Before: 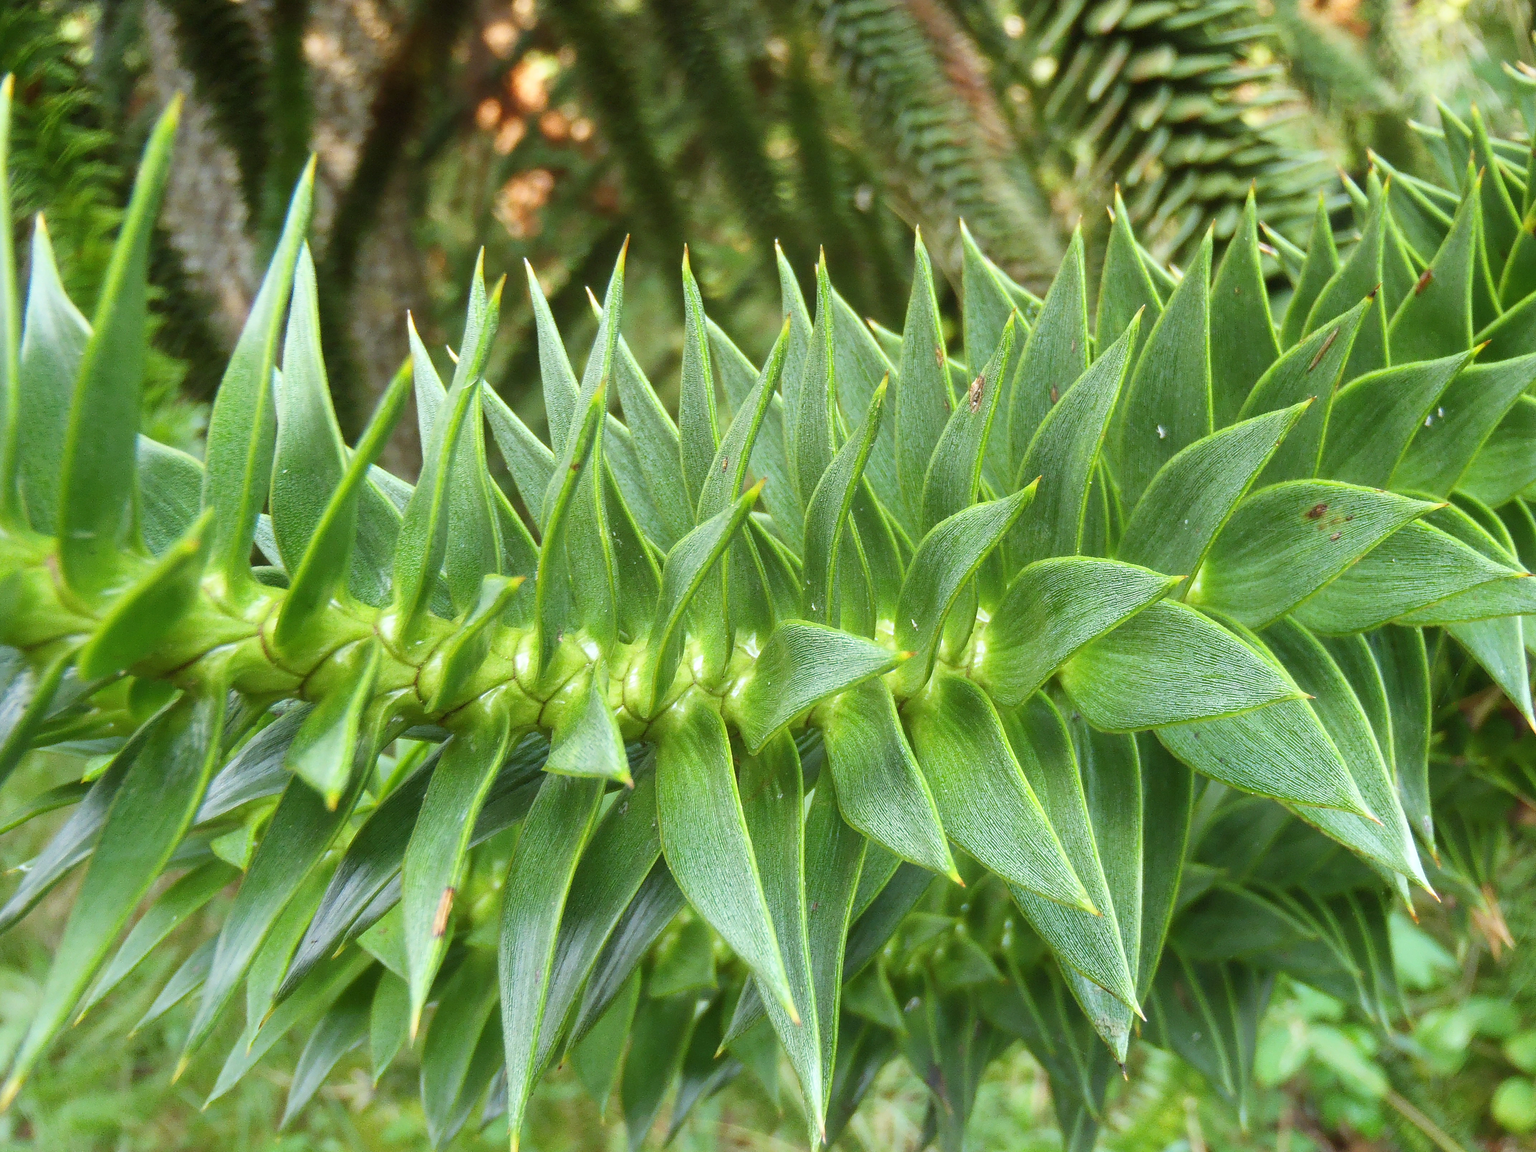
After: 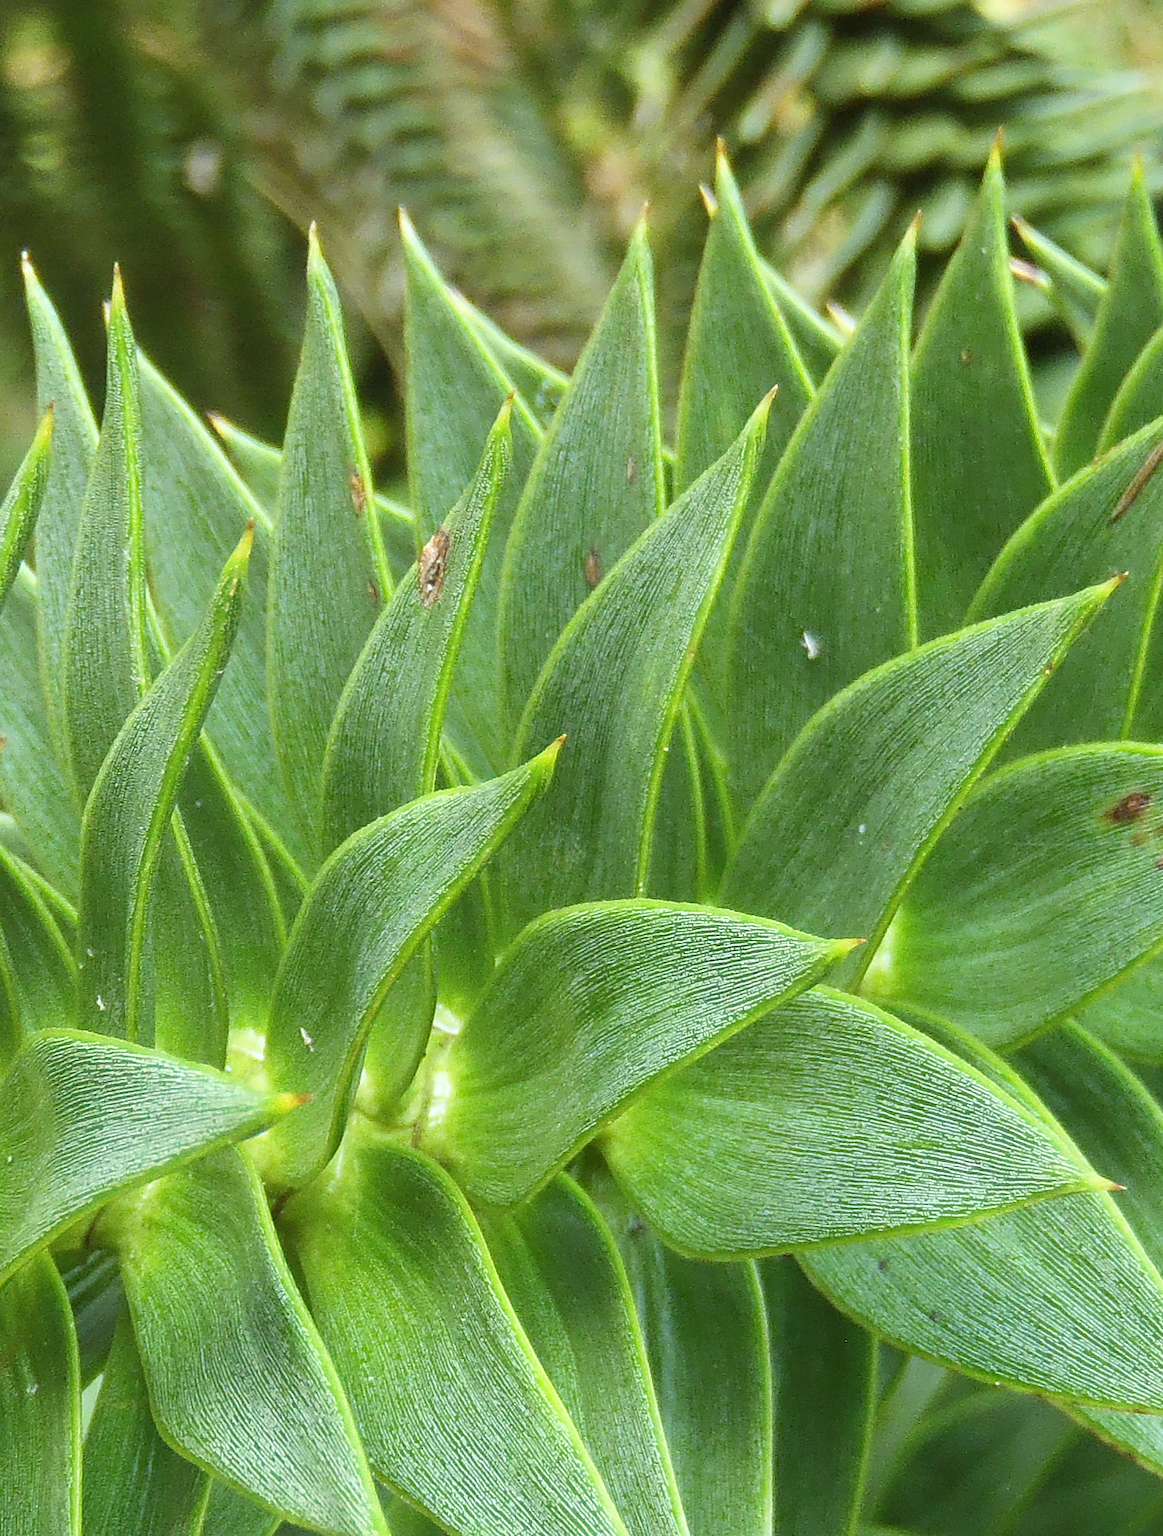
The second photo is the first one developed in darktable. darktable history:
crop and rotate: left 49.786%, top 10.108%, right 13.113%, bottom 24.622%
